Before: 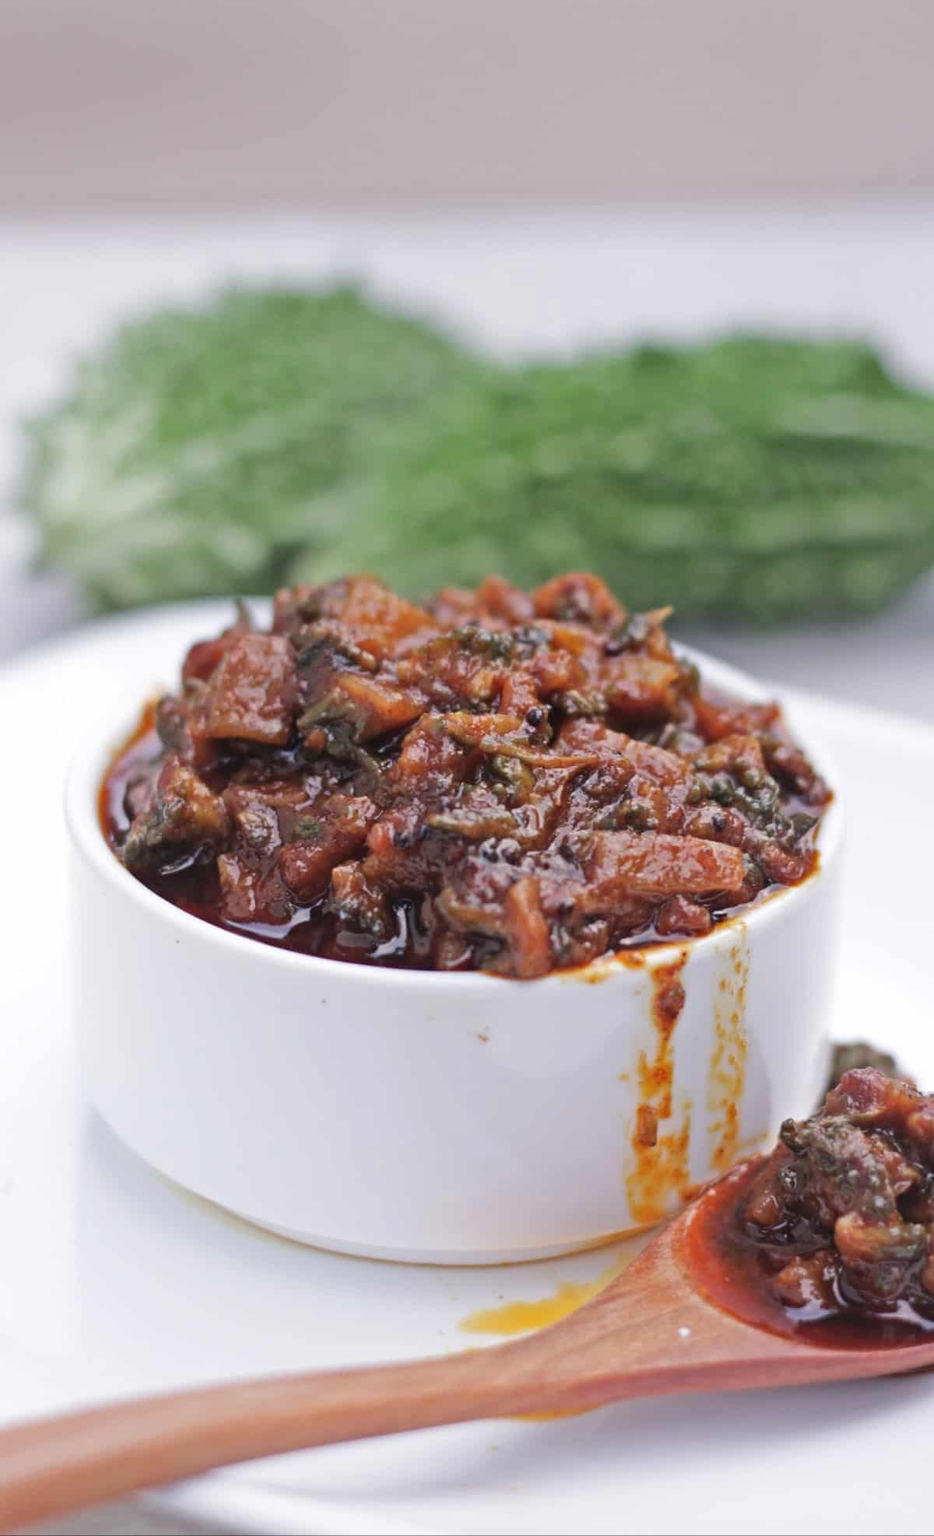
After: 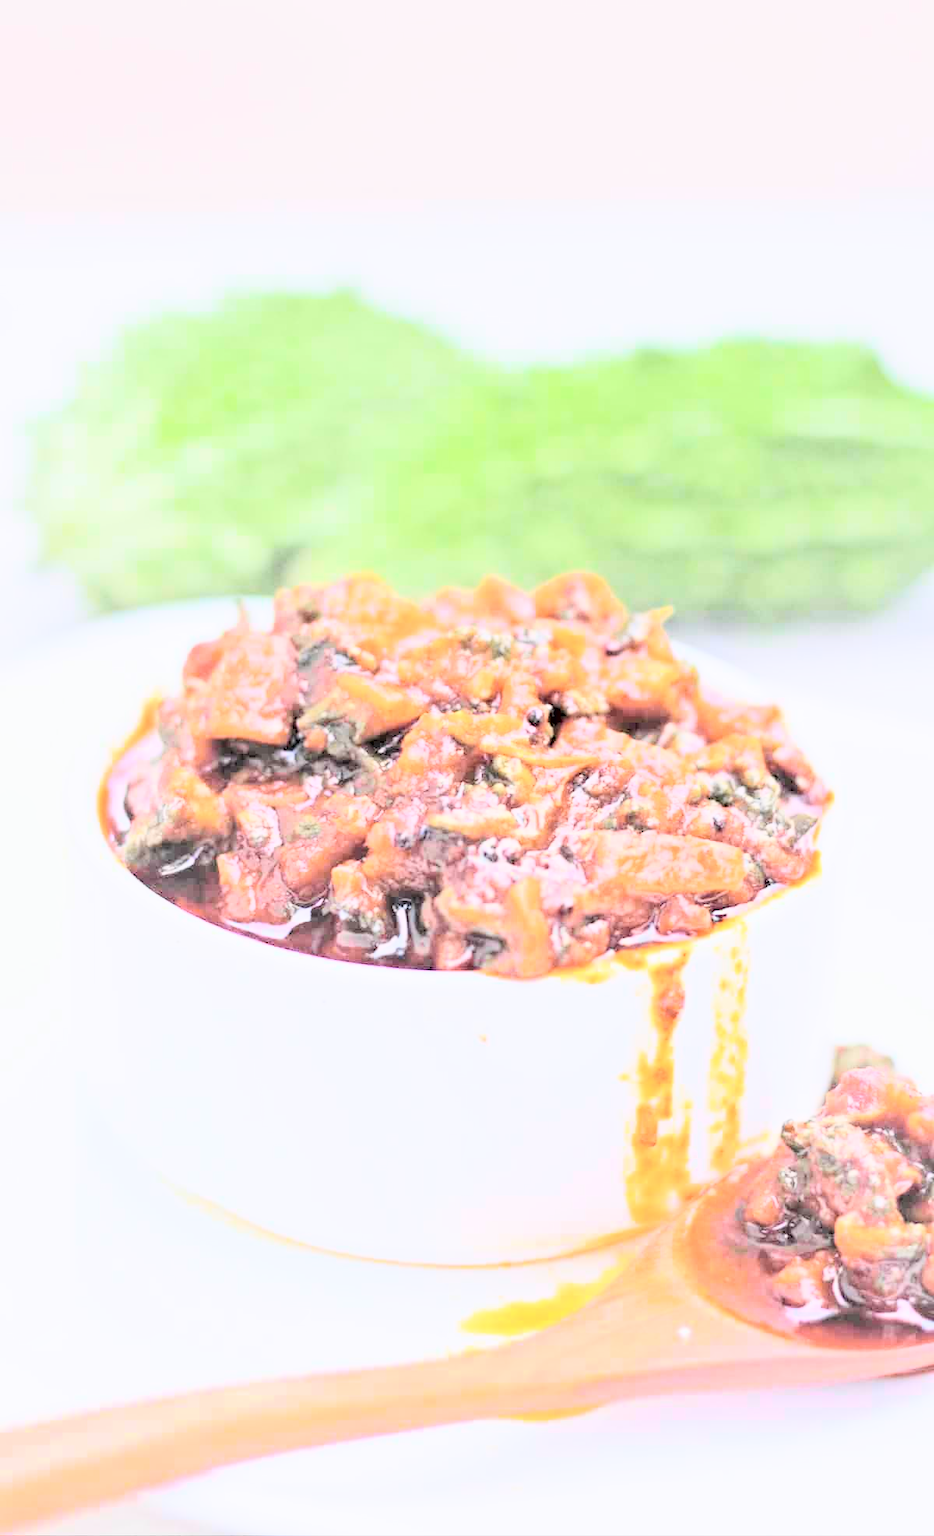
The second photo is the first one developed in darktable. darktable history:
contrast brightness saturation: brightness 1
white balance: emerald 1
contrast equalizer: y [[0.535, 0.543, 0.548, 0.548, 0.542, 0.532], [0.5 ×6], [0.5 ×6], [0 ×6], [0 ×6]]
tone curve: curves: ch0 [(0, 0) (0.187, 0.12) (0.384, 0.363) (0.577, 0.681) (0.735, 0.881) (0.864, 0.959) (1, 0.987)]; ch1 [(0, 0) (0.402, 0.36) (0.476, 0.466) (0.501, 0.501) (0.518, 0.514) (0.564, 0.614) (0.614, 0.664) (0.741, 0.829) (1, 1)]; ch2 [(0, 0) (0.429, 0.387) (0.483, 0.481) (0.503, 0.501) (0.522, 0.531) (0.564, 0.605) (0.615, 0.697) (0.702, 0.774) (1, 0.895)], color space Lab, independent channels
